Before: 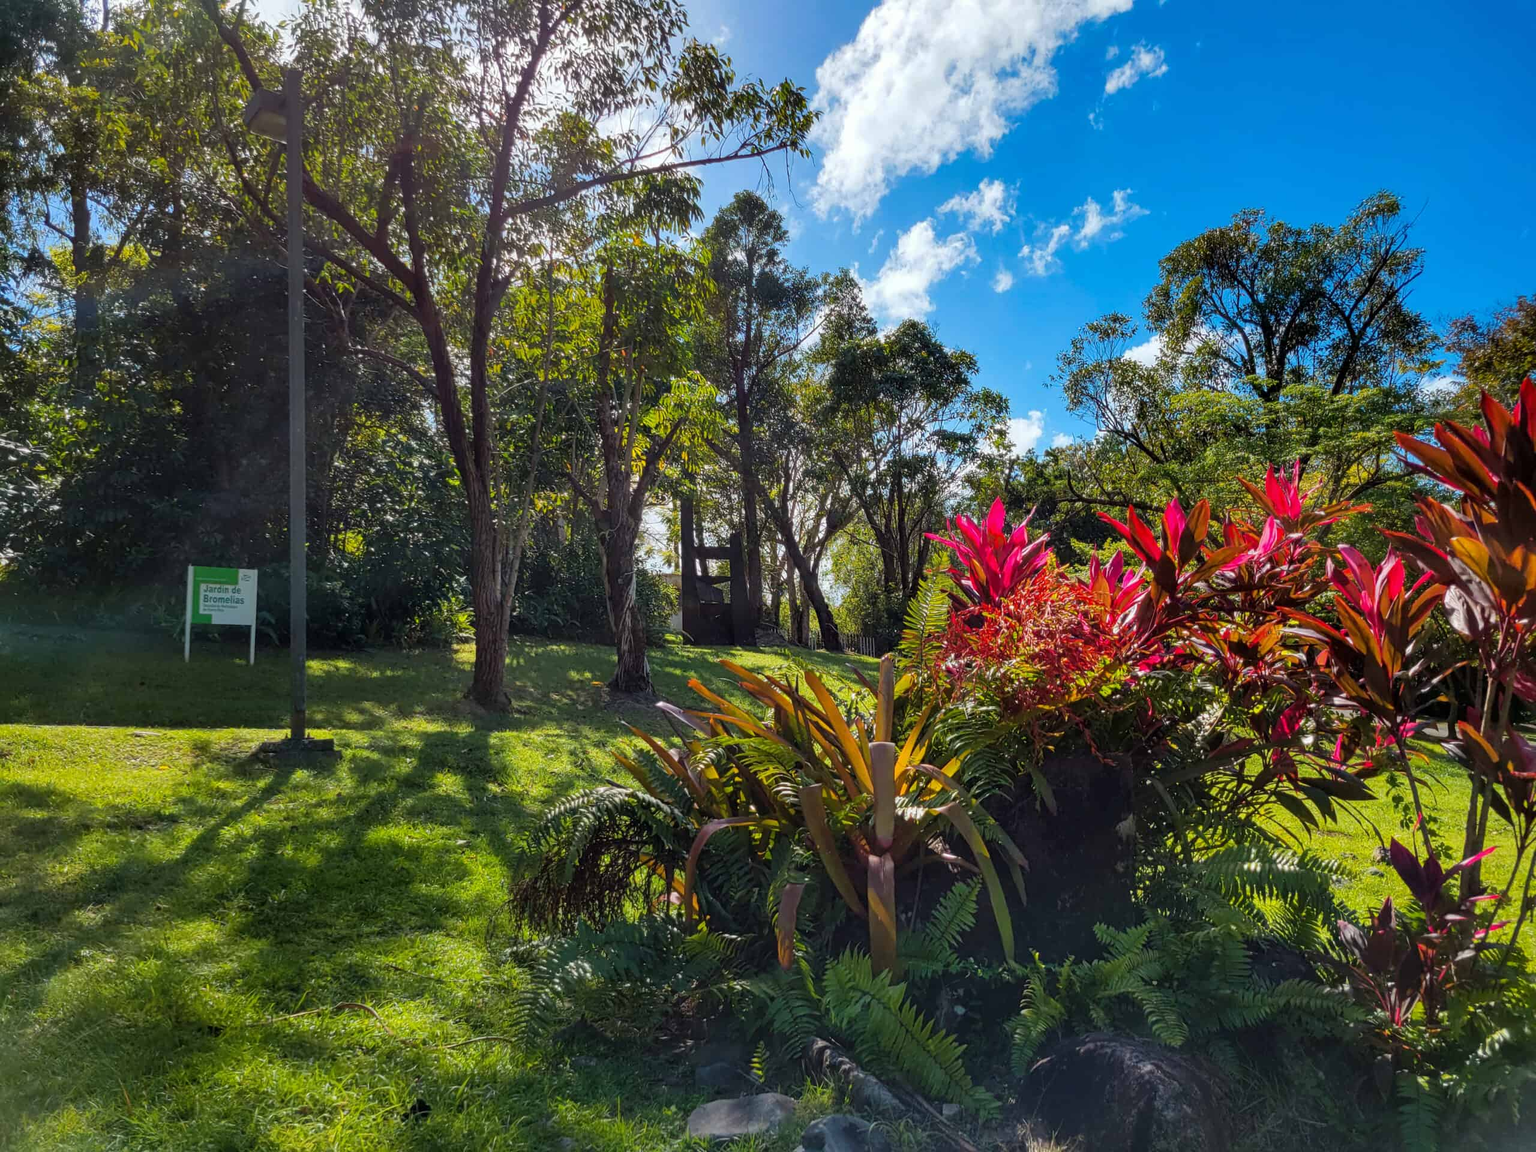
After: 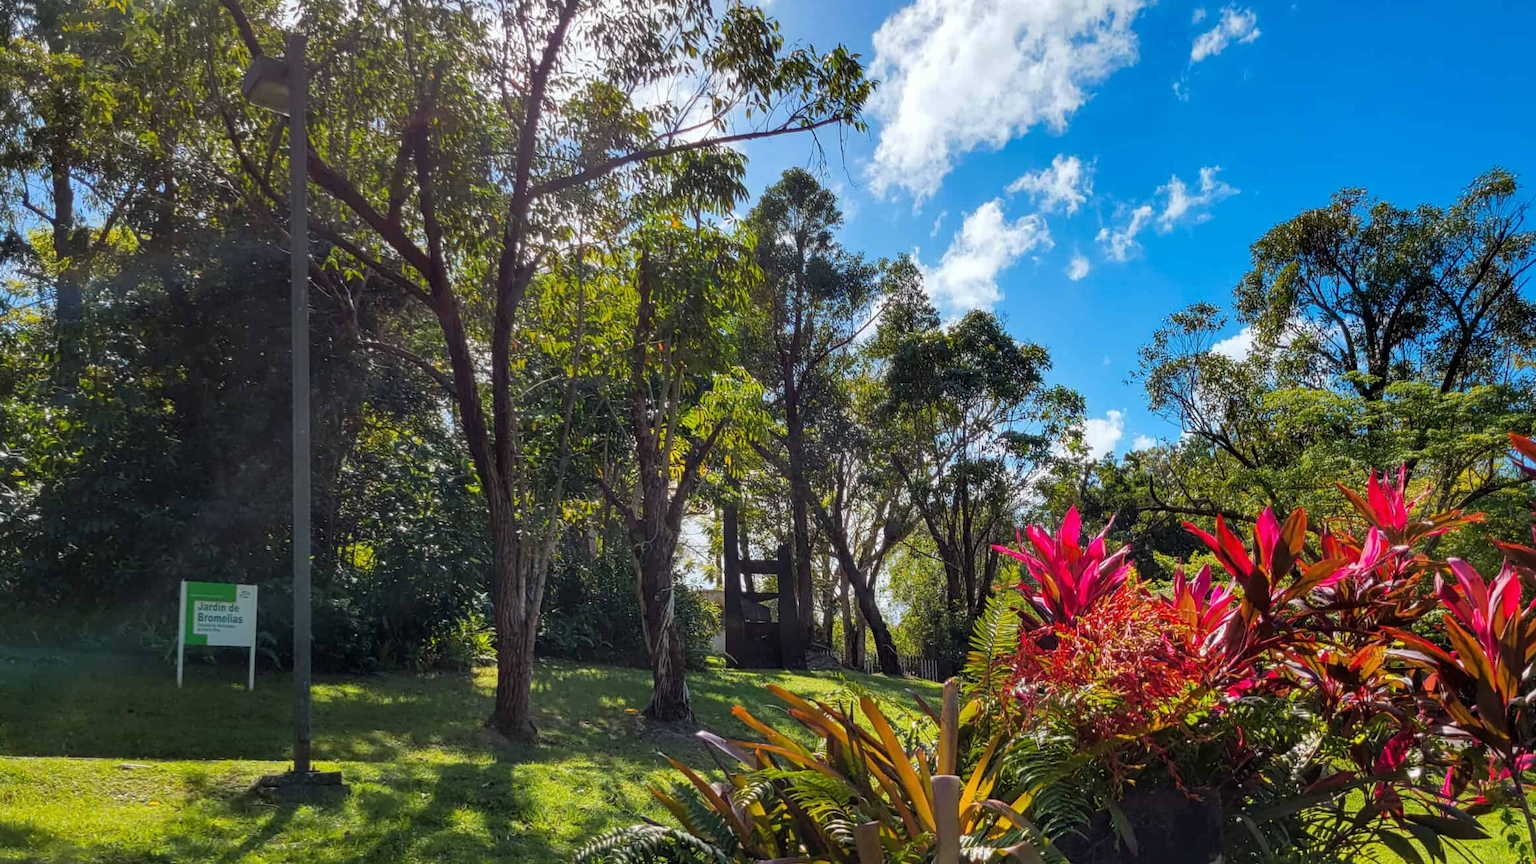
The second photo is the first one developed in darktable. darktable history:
crop: left 1.58%, top 3.367%, right 7.605%, bottom 28.498%
